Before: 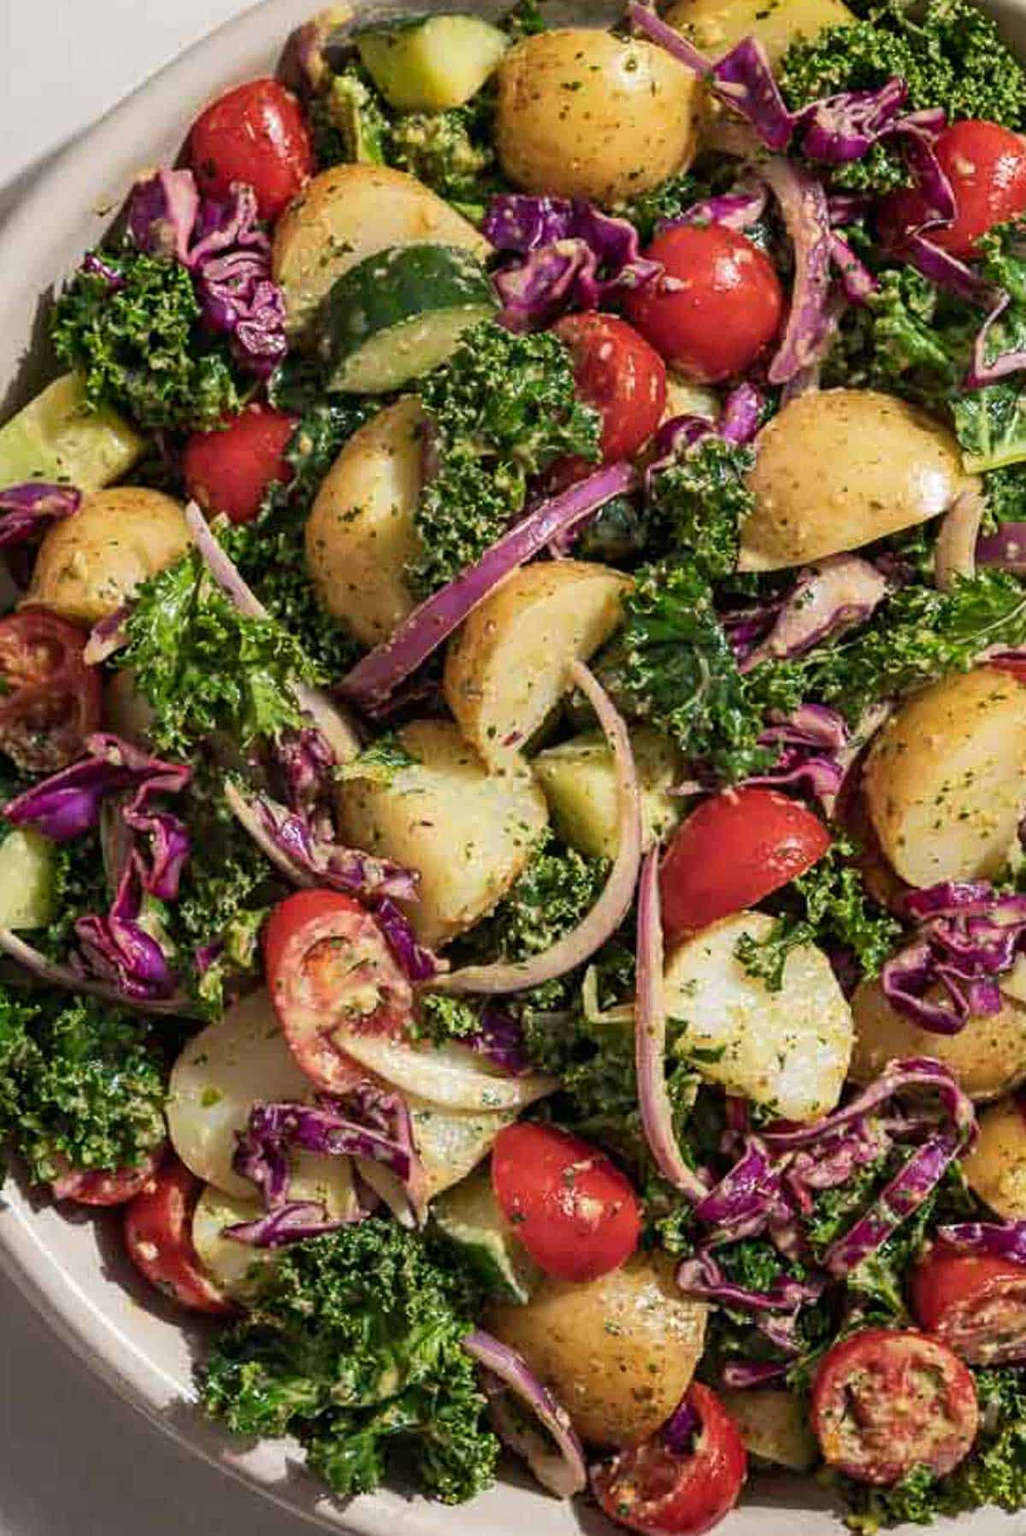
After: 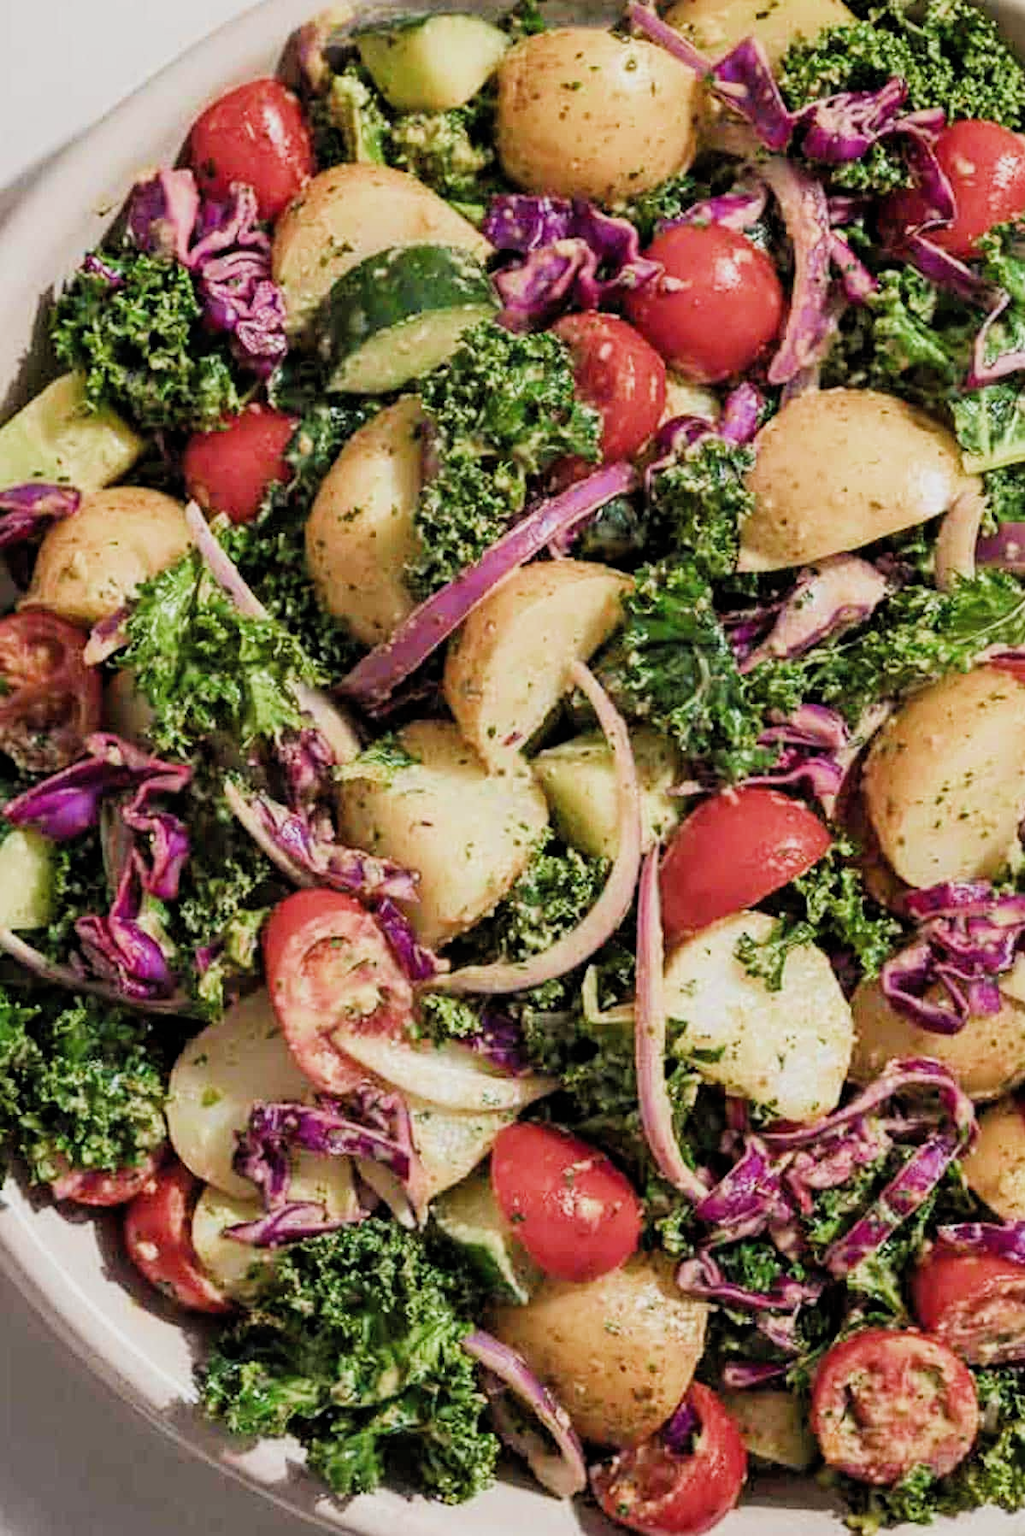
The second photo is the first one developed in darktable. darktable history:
exposure: exposure 0.631 EV, compensate highlight preservation false
filmic rgb: black relative exposure -7.65 EV, white relative exposure 4.56 EV, threshold 3.05 EV, hardness 3.61, add noise in highlights 0, color science v3 (2019), use custom middle-gray values true, contrast in highlights soft, enable highlight reconstruction true
